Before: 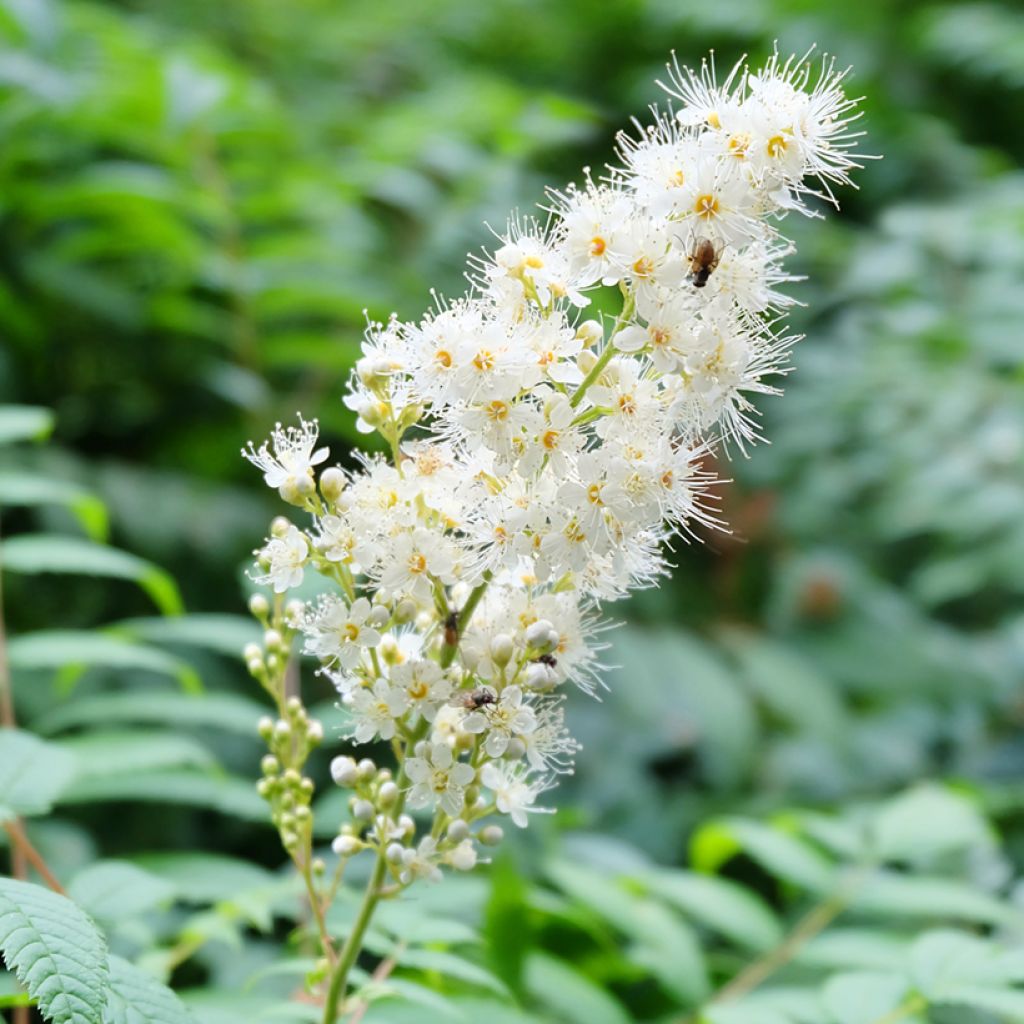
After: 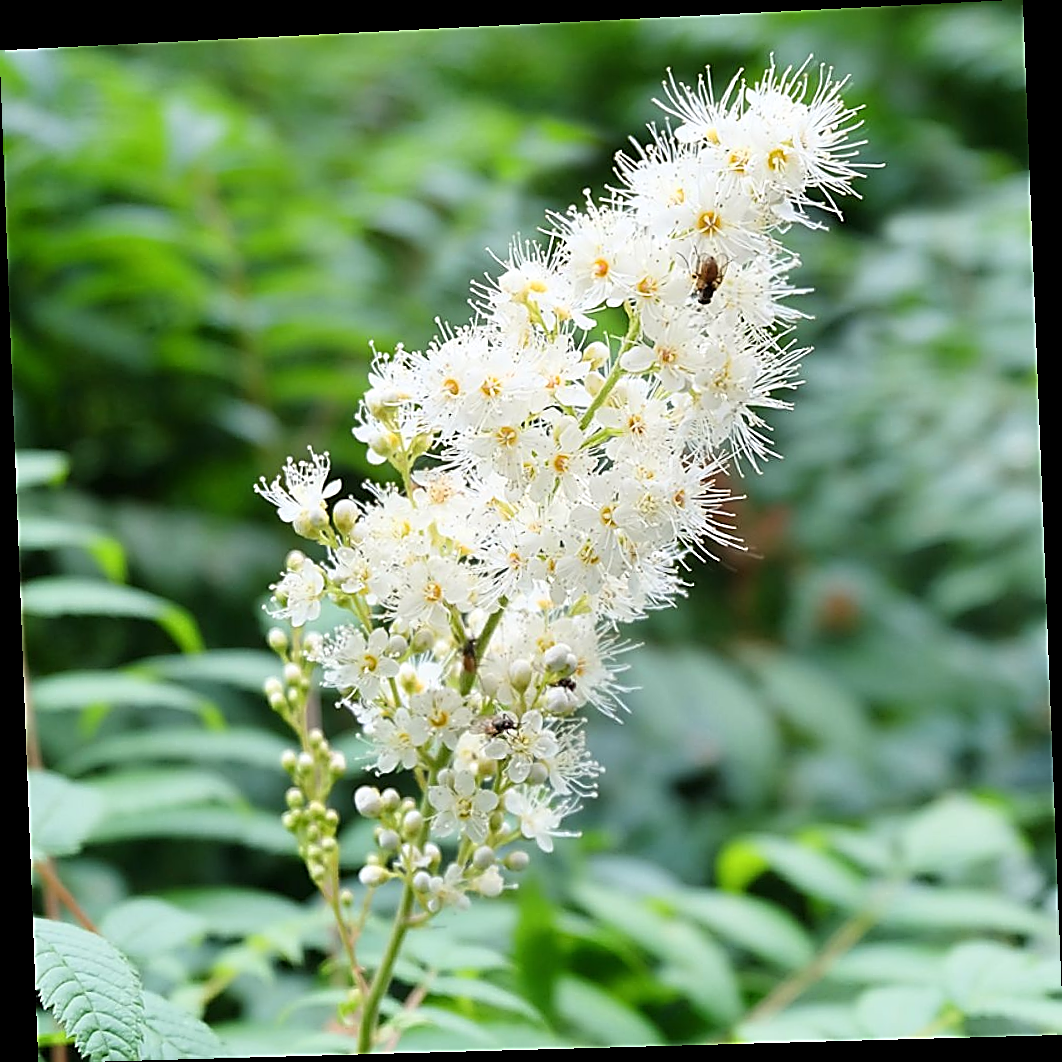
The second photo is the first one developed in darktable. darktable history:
shadows and highlights: shadows 0, highlights 40
rotate and perspective: rotation -2.22°, lens shift (horizontal) -0.022, automatic cropping off
sharpen: radius 1.685, amount 1.294
